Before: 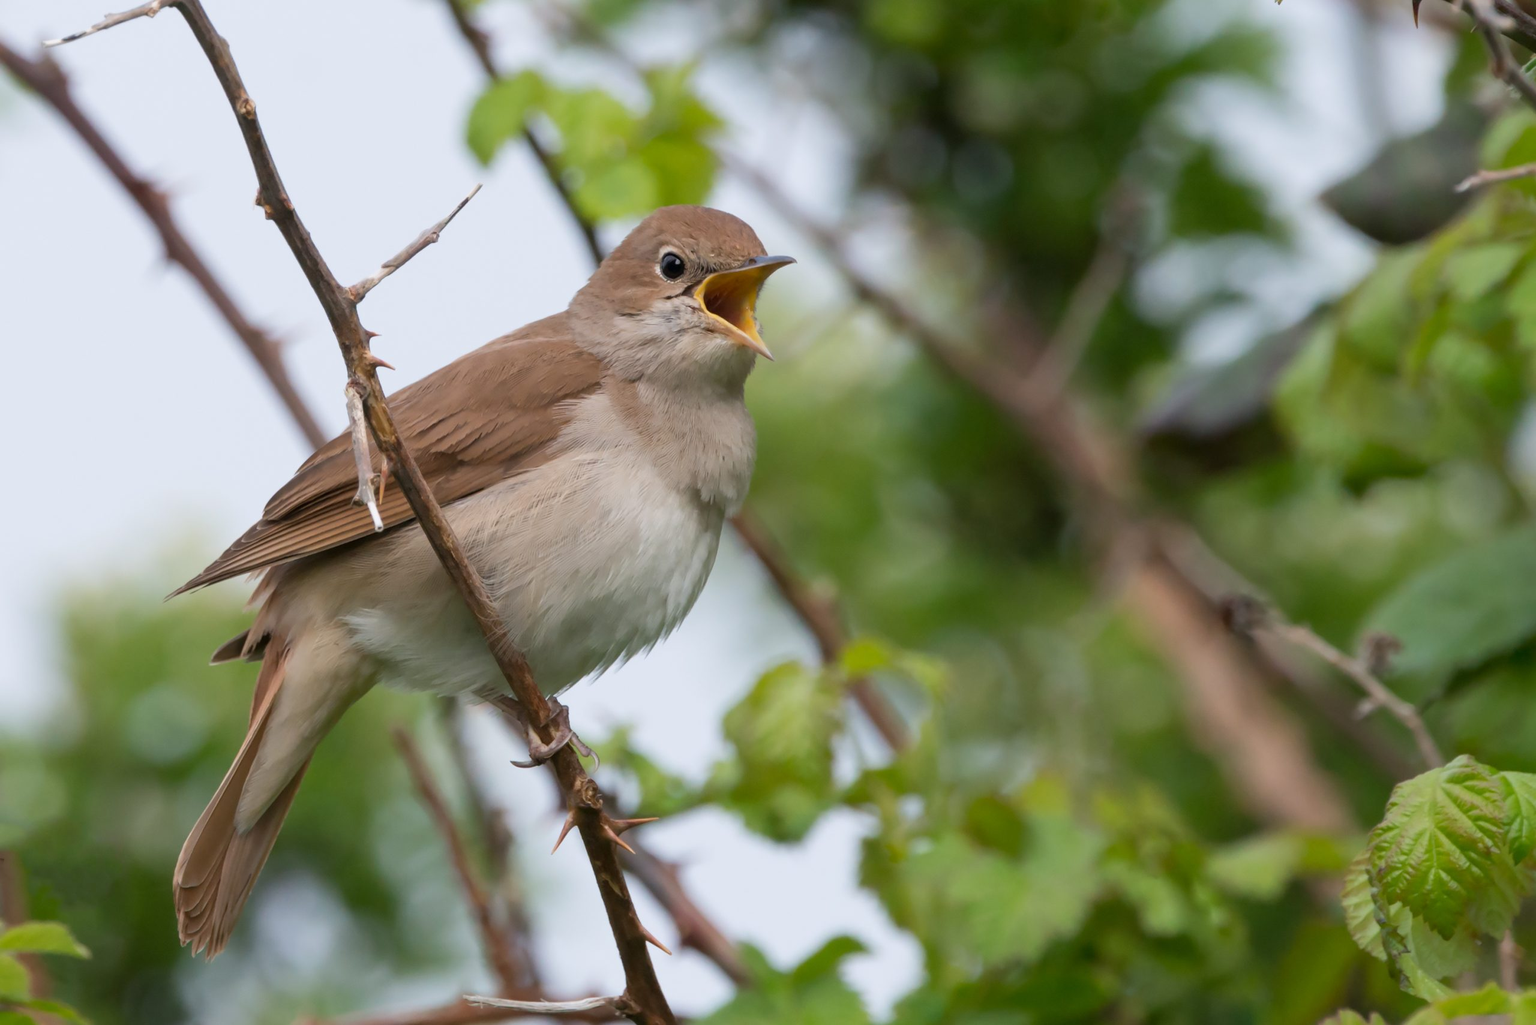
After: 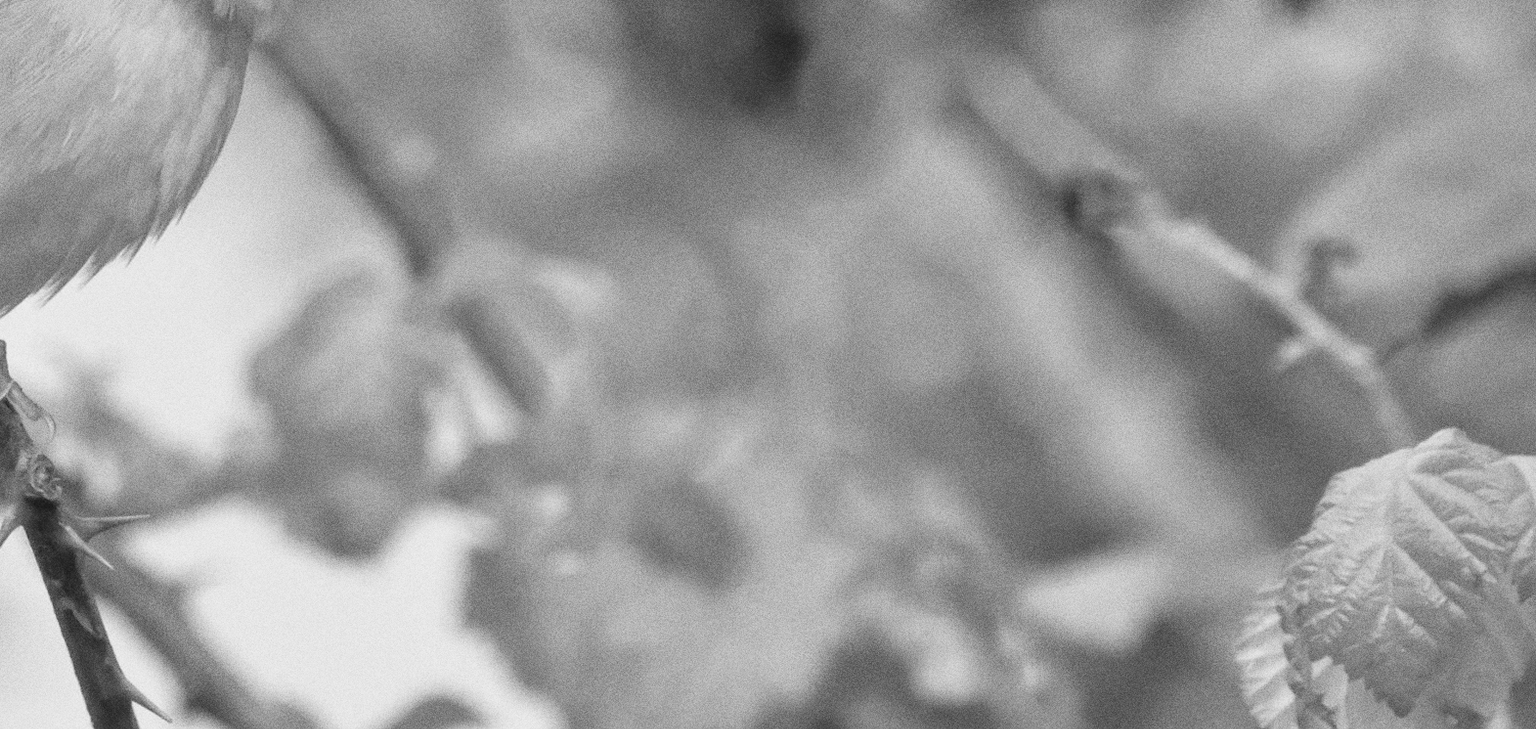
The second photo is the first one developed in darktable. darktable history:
levels: levels [0, 0.499, 1]
rotate and perspective: rotation 0.074°, lens shift (vertical) 0.096, lens shift (horizontal) -0.041, crop left 0.043, crop right 0.952, crop top 0.024, crop bottom 0.979
crop and rotate: left 35.509%, top 50.238%, bottom 4.934%
monochrome: on, module defaults
velvia: strength 32%, mid-tones bias 0.2
tone equalizer: -7 EV 0.15 EV, -6 EV 0.6 EV, -5 EV 1.15 EV, -4 EV 1.33 EV, -3 EV 1.15 EV, -2 EV 0.6 EV, -1 EV 0.15 EV, mask exposure compensation -0.5 EV
grain: coarseness 0.09 ISO, strength 40%
